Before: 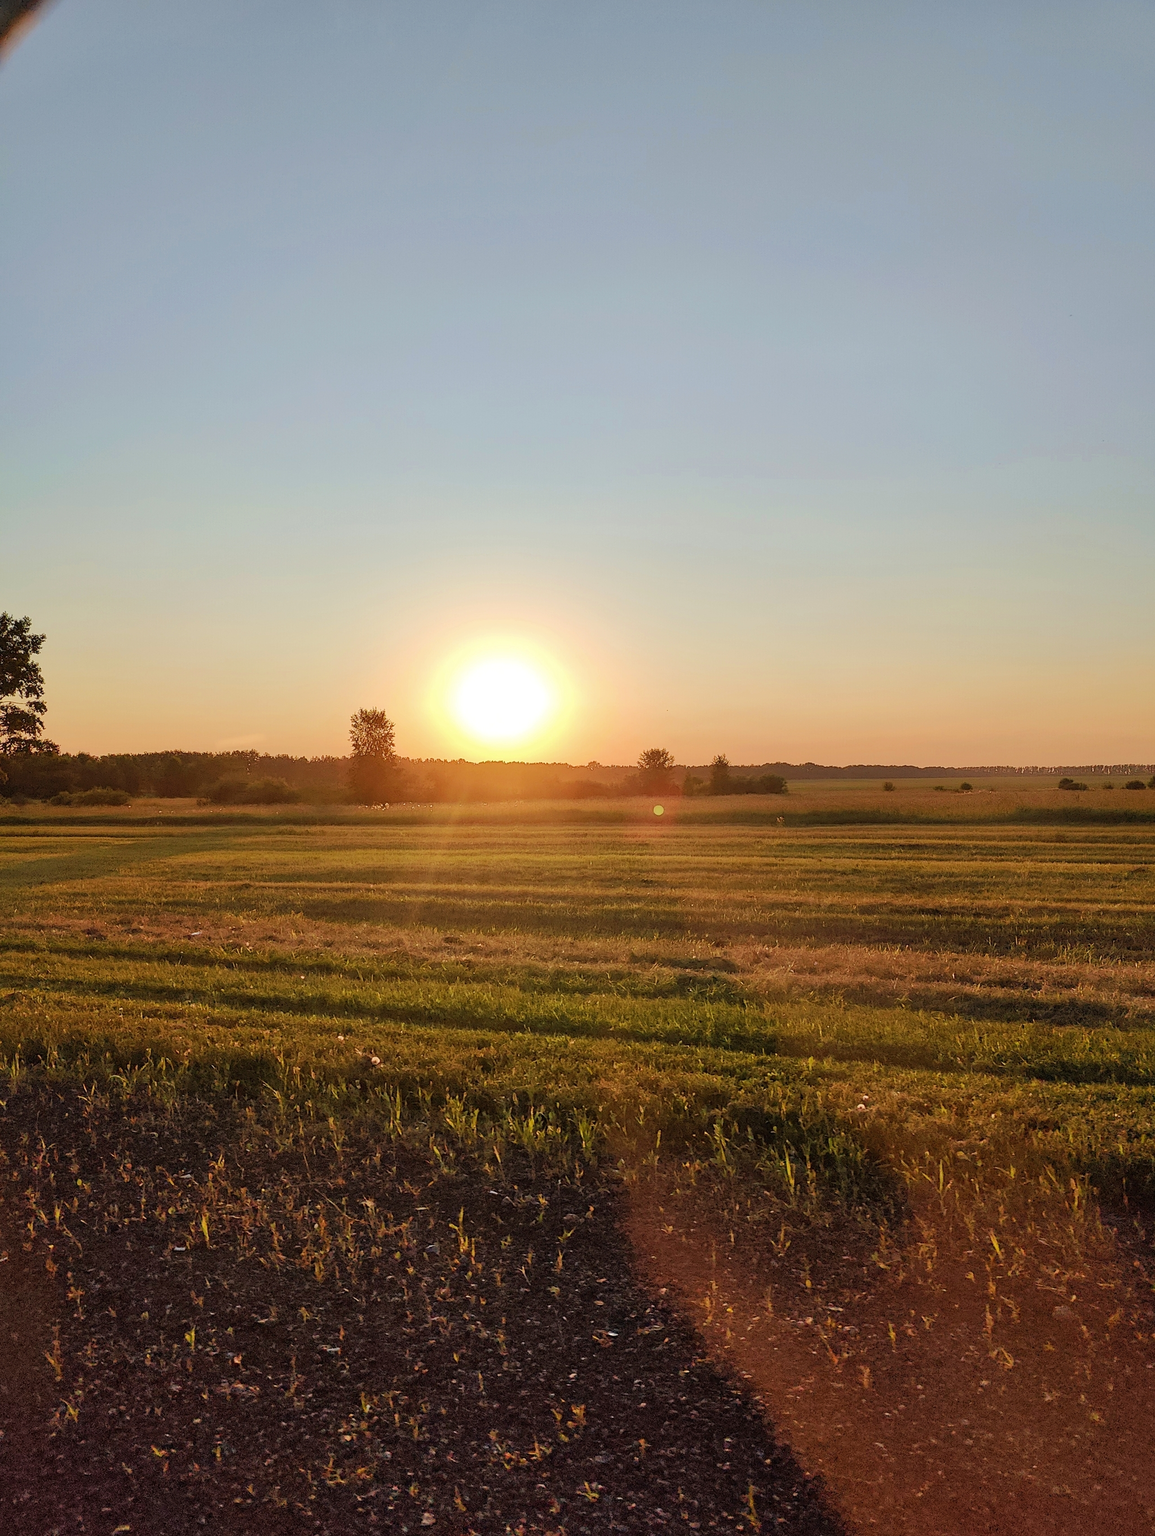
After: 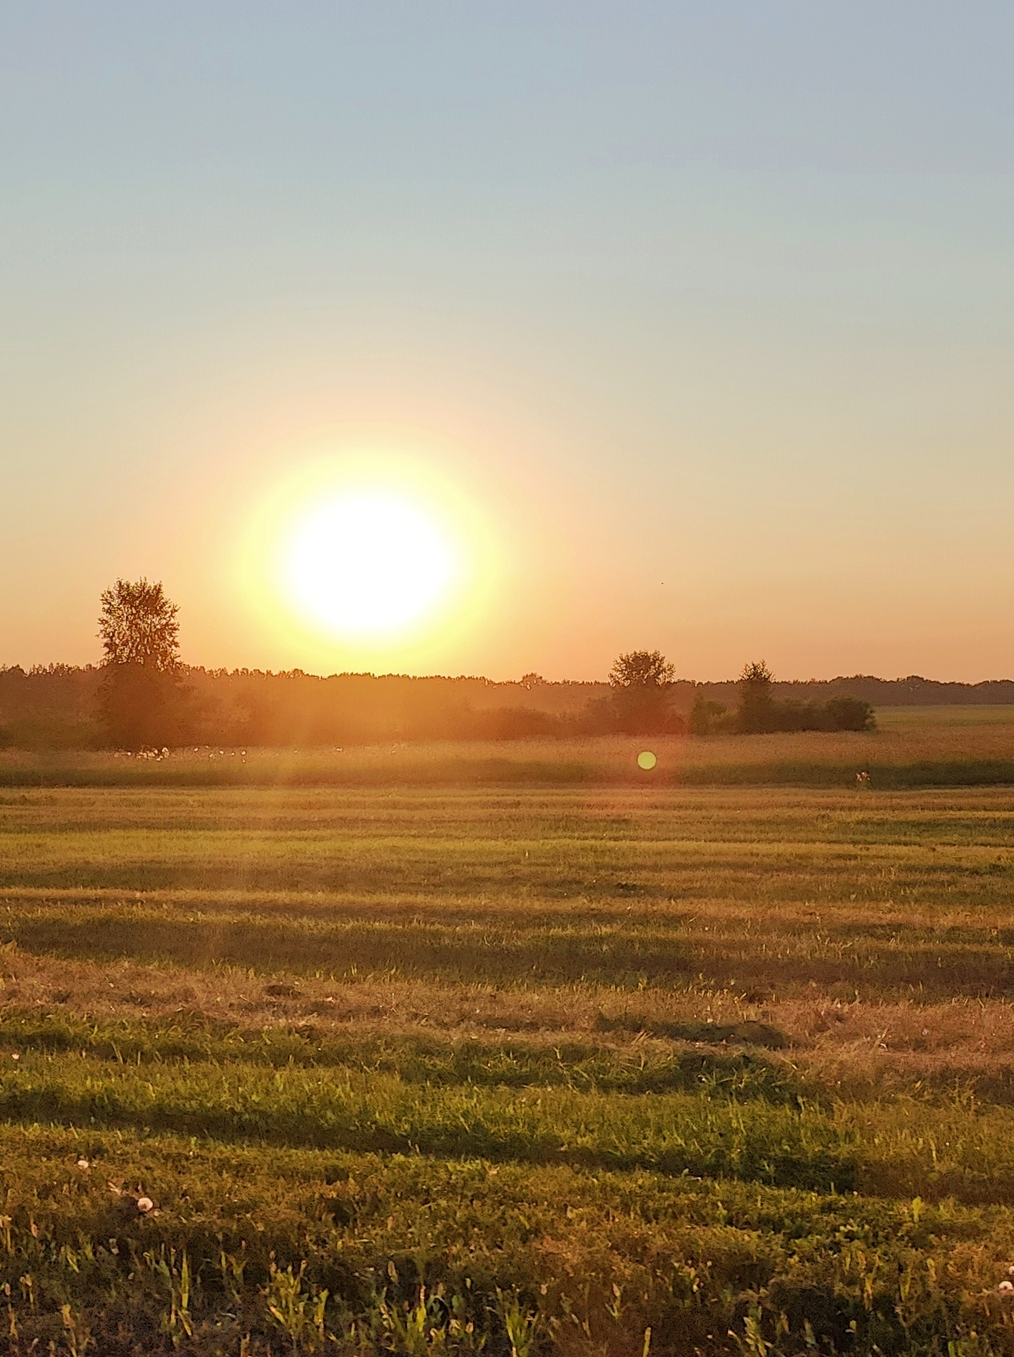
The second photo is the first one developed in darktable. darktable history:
crop: left 25.452%, top 24.839%, right 24.989%, bottom 25.291%
